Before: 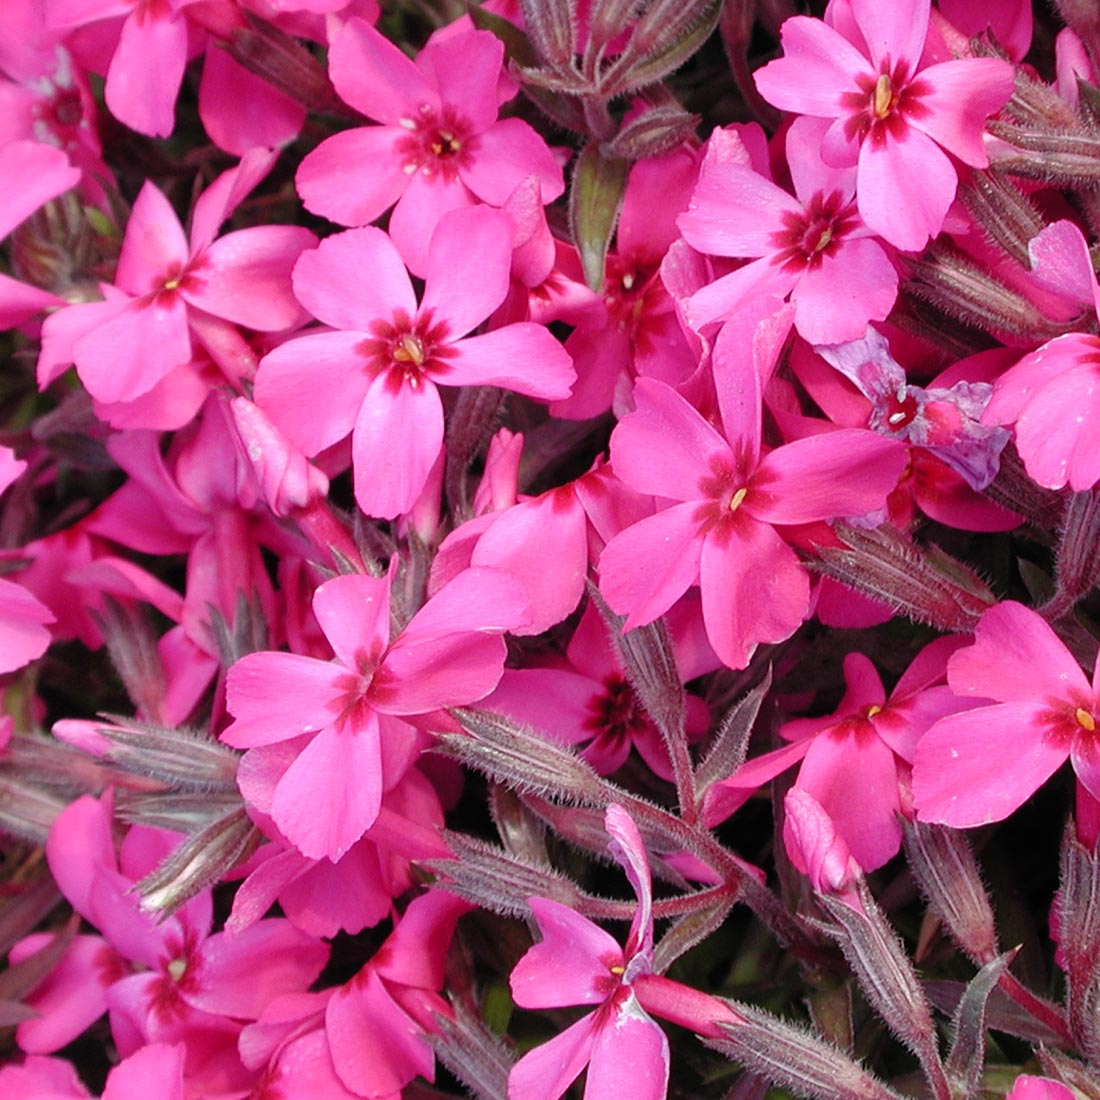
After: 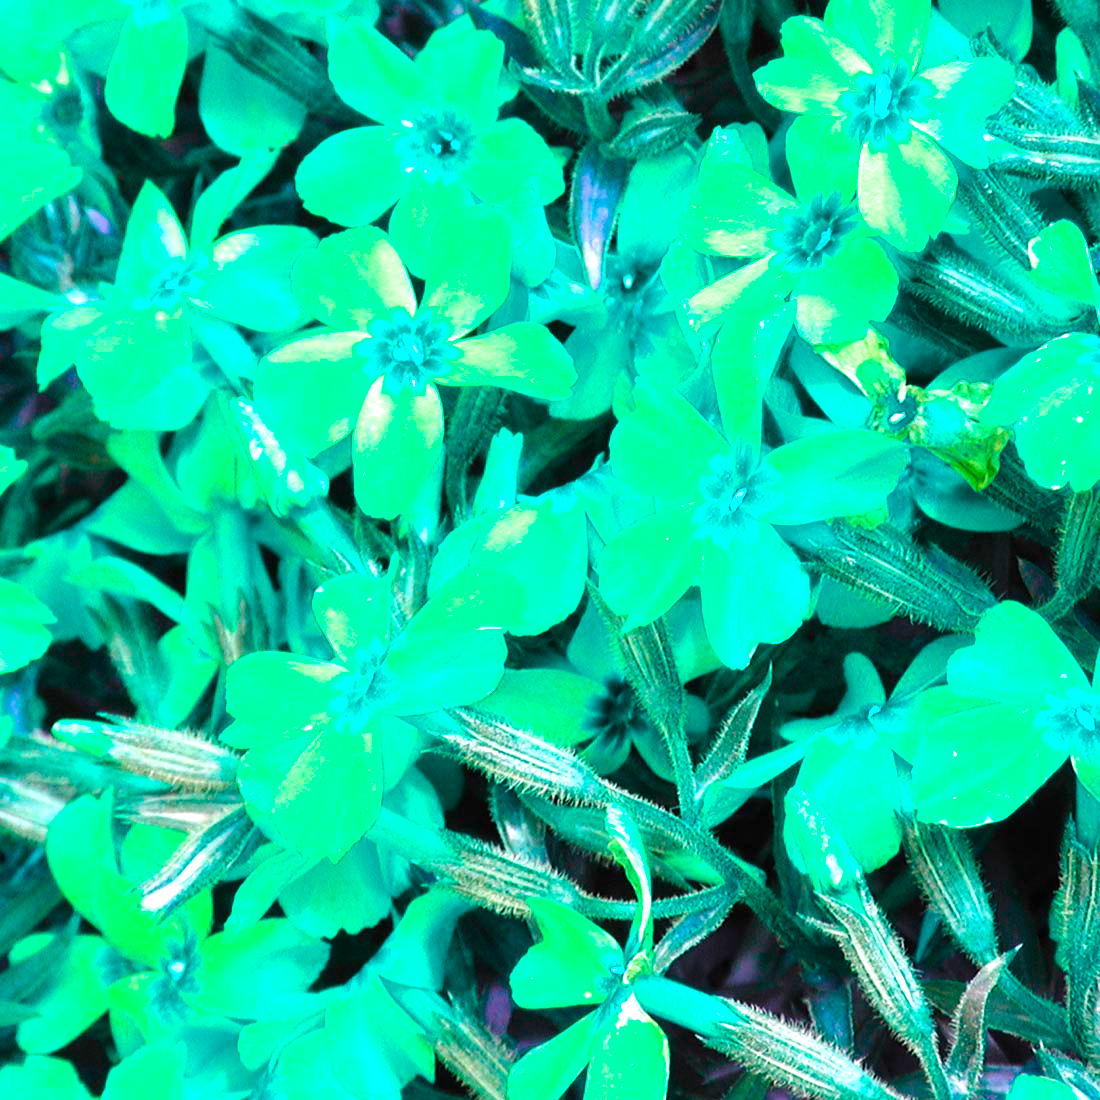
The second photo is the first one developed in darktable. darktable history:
exposure: black level correction 0, exposure 1.1 EV, compensate exposure bias true, compensate highlight preservation false
color balance rgb: hue shift 180°, global vibrance 50%, contrast 0.32%
tone equalizer: -8 EV -0.417 EV, -7 EV -0.389 EV, -6 EV -0.333 EV, -5 EV -0.222 EV, -3 EV 0.222 EV, -2 EV 0.333 EV, -1 EV 0.389 EV, +0 EV 0.417 EV, edges refinement/feathering 500, mask exposure compensation -1.57 EV, preserve details no
